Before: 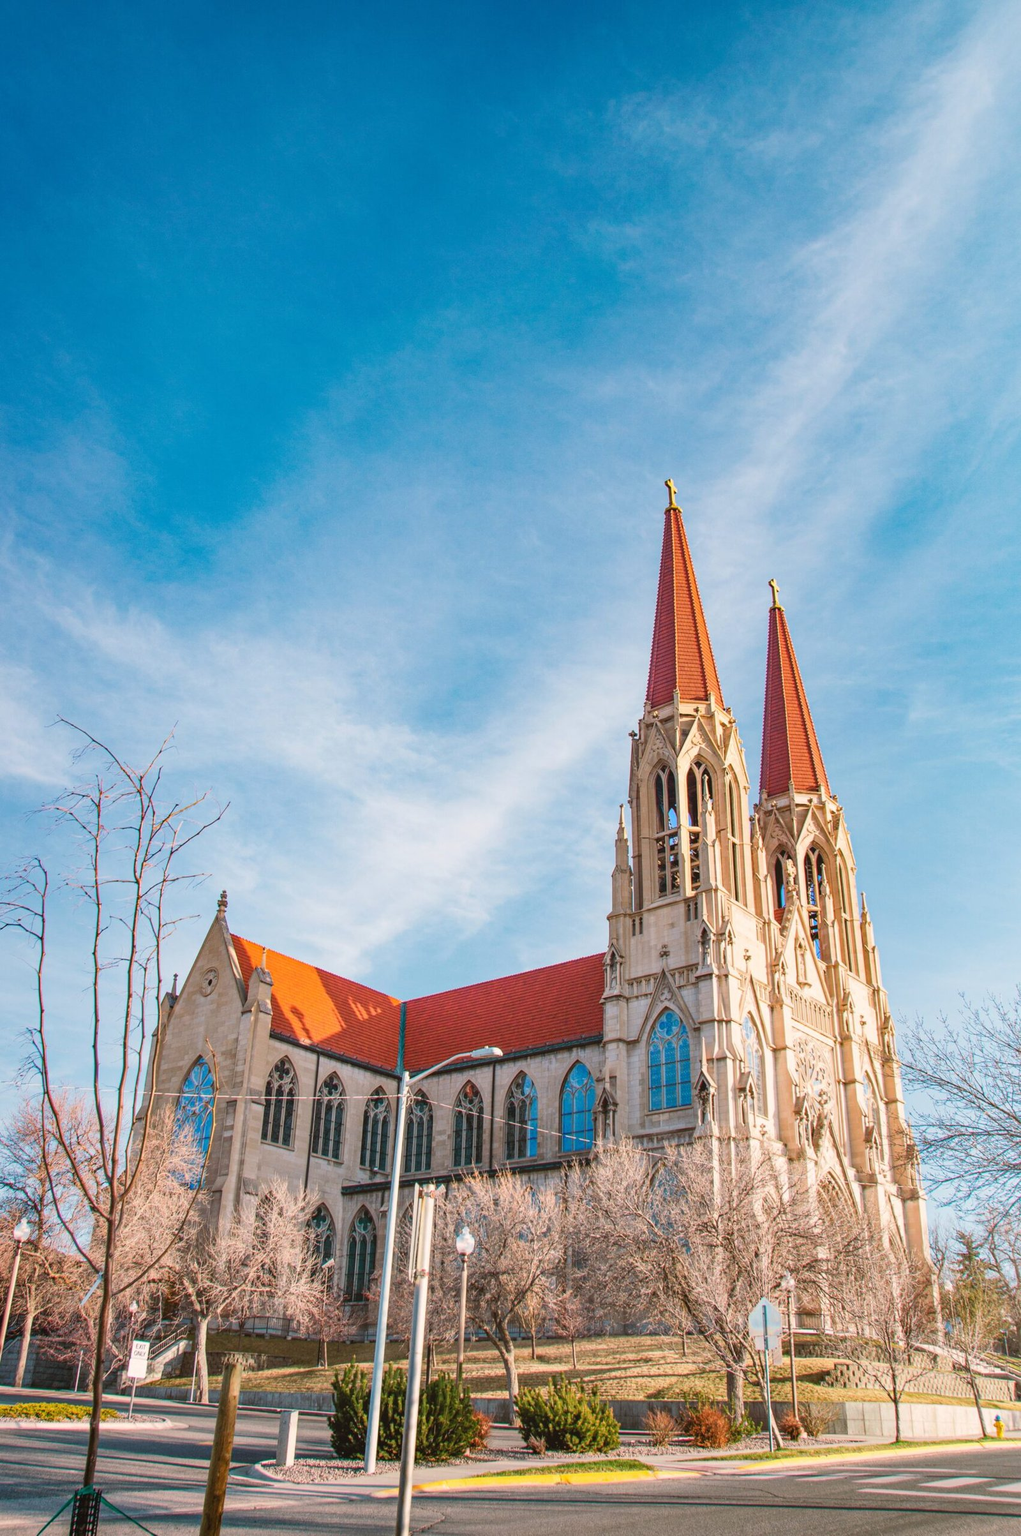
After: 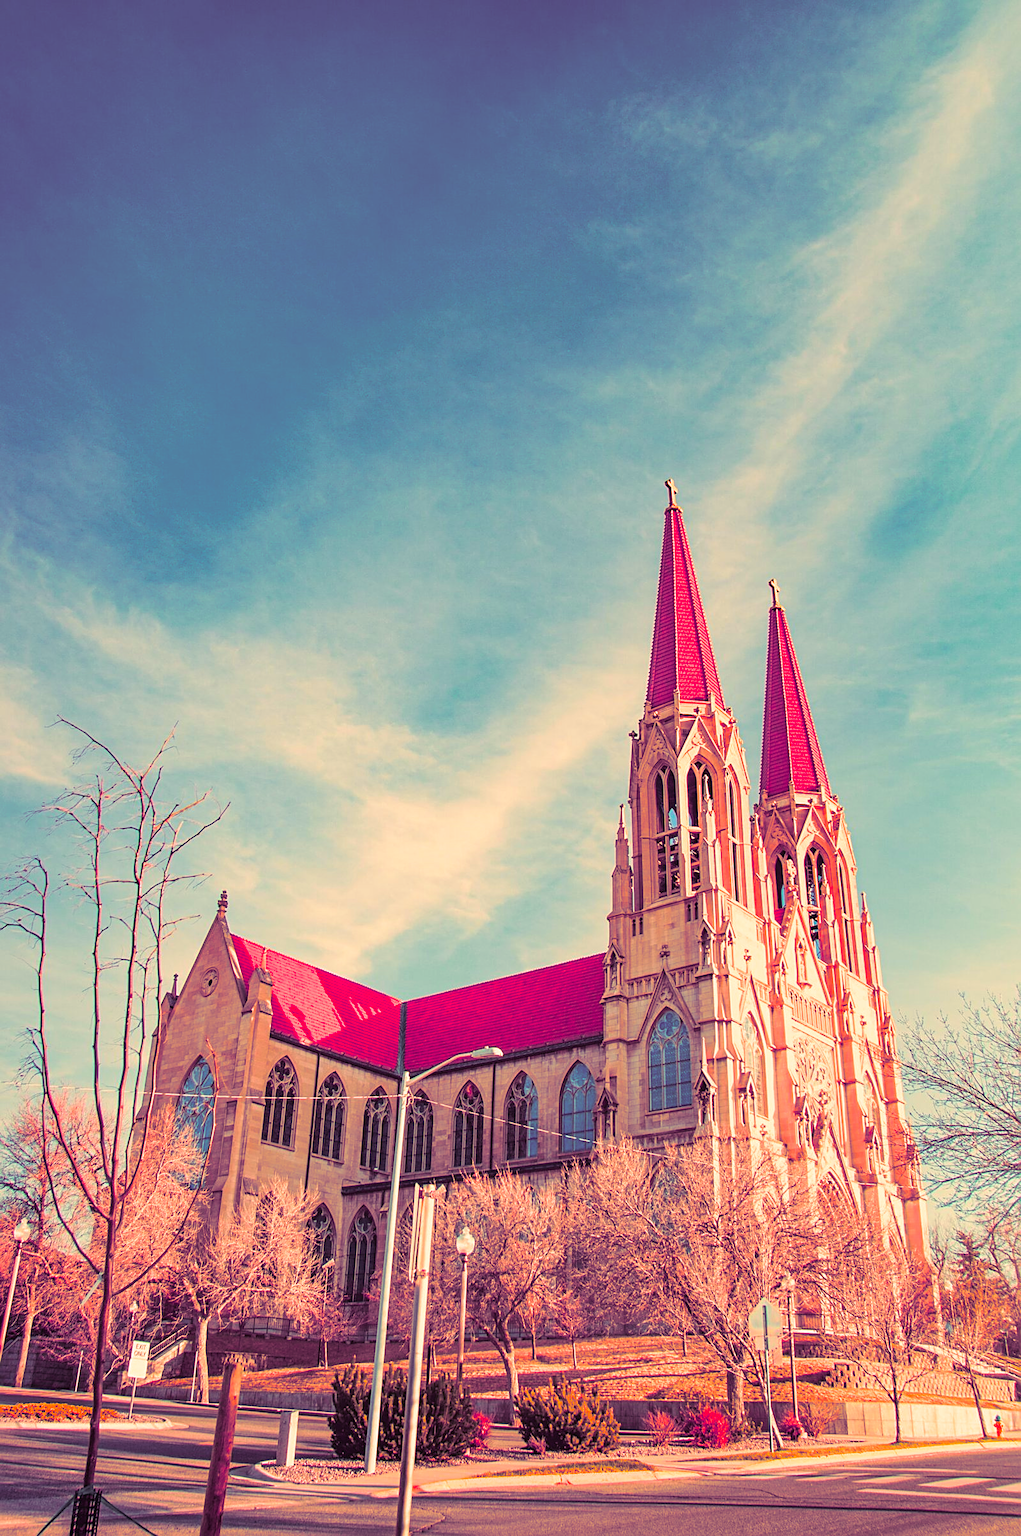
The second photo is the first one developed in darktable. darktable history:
color zones: curves: ch1 [(0.24, 0.629) (0.75, 0.5)]; ch2 [(0.255, 0.454) (0.745, 0.491)], mix 102.12%
sharpen: on, module defaults
split-toning: shadows › hue 277.2°, shadows › saturation 0.74
white balance: red 1.123, blue 0.83
